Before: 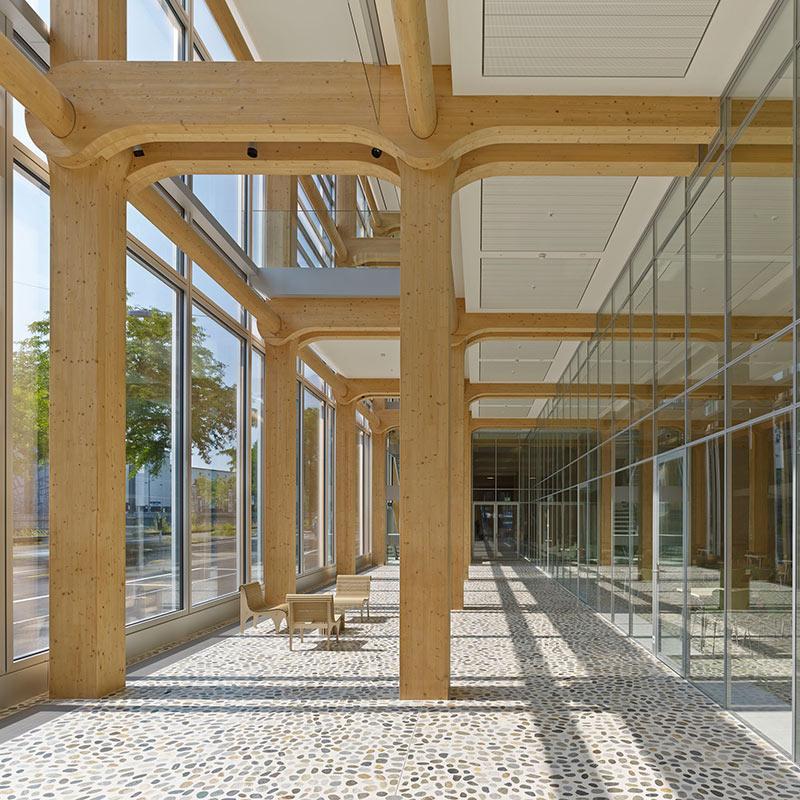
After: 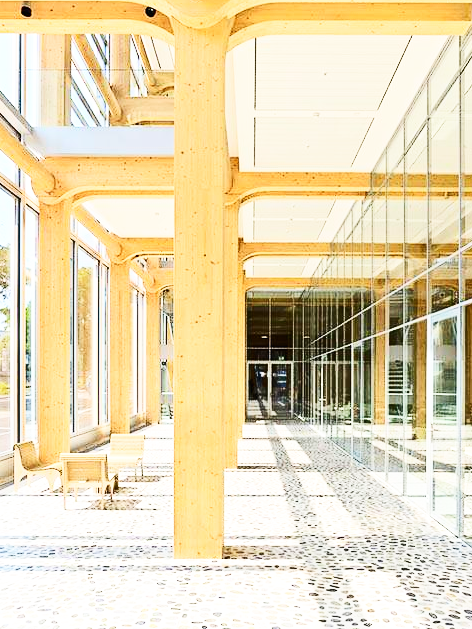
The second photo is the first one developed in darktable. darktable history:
crop and rotate: left 28.256%, top 17.734%, right 12.656%, bottom 3.573%
contrast brightness saturation: contrast 0.39, brightness 0.1
exposure: exposure 0.127 EV, compensate highlight preservation false
base curve: curves: ch0 [(0, 0.003) (0.001, 0.002) (0.006, 0.004) (0.02, 0.022) (0.048, 0.086) (0.094, 0.234) (0.162, 0.431) (0.258, 0.629) (0.385, 0.8) (0.548, 0.918) (0.751, 0.988) (1, 1)], preserve colors none
